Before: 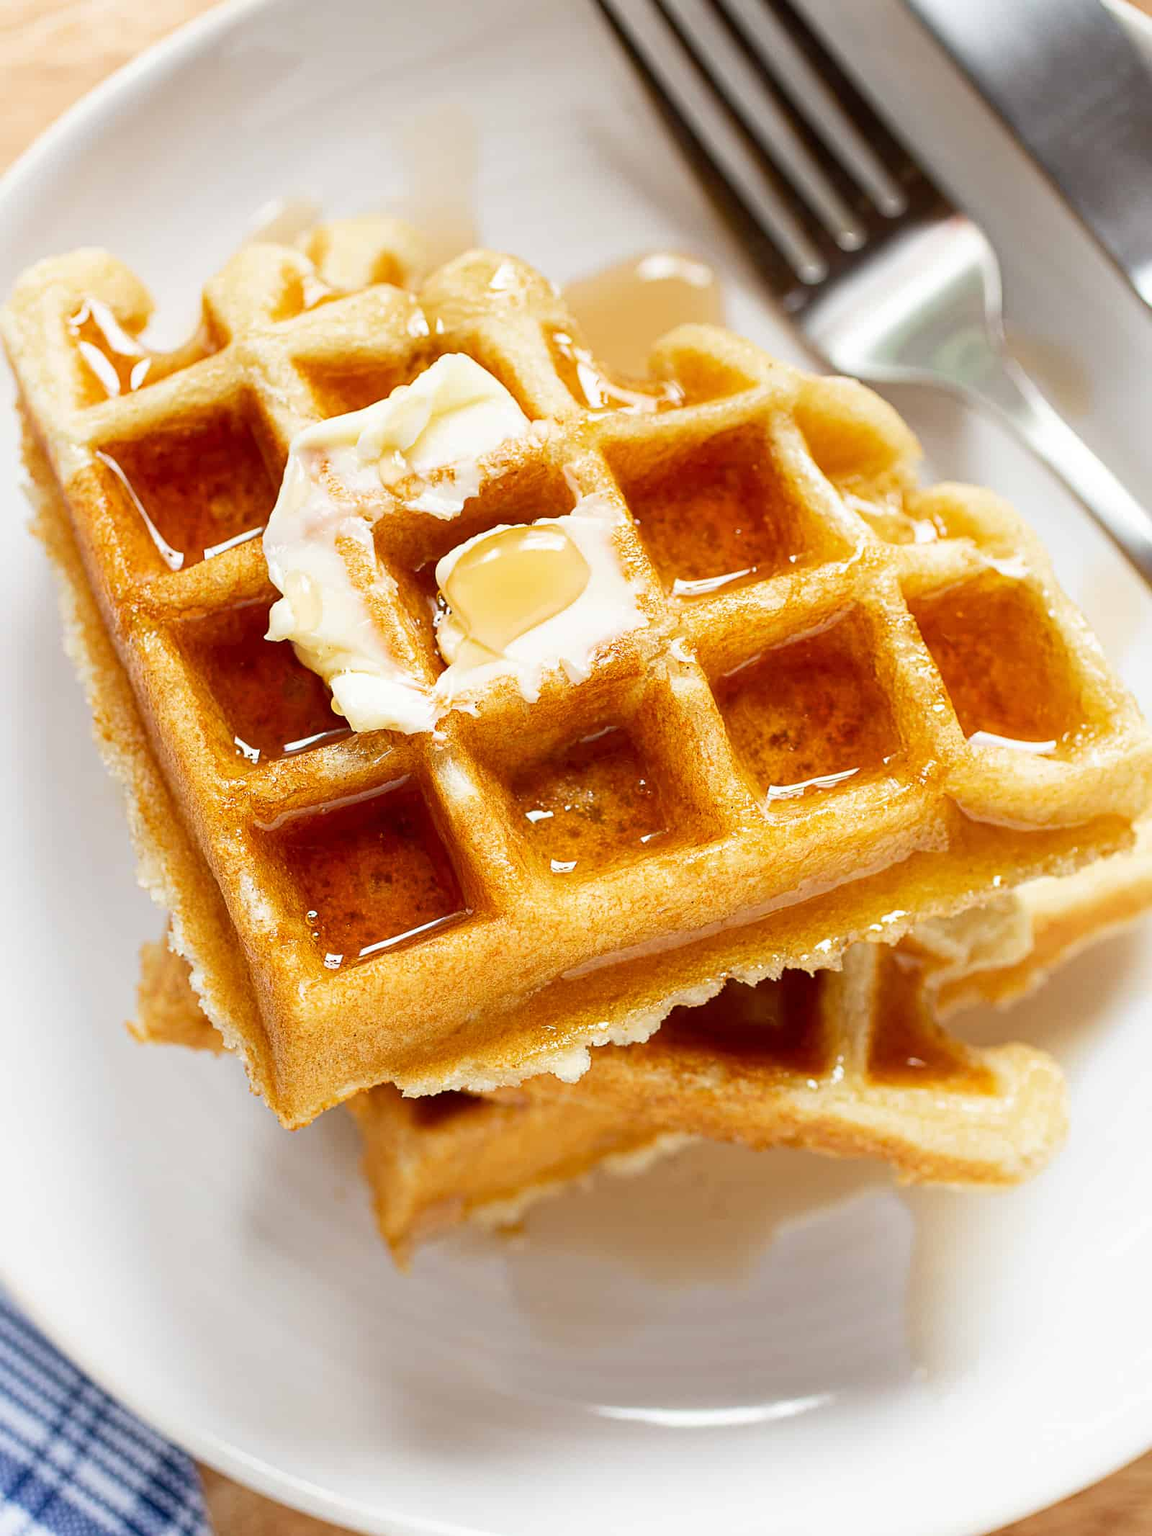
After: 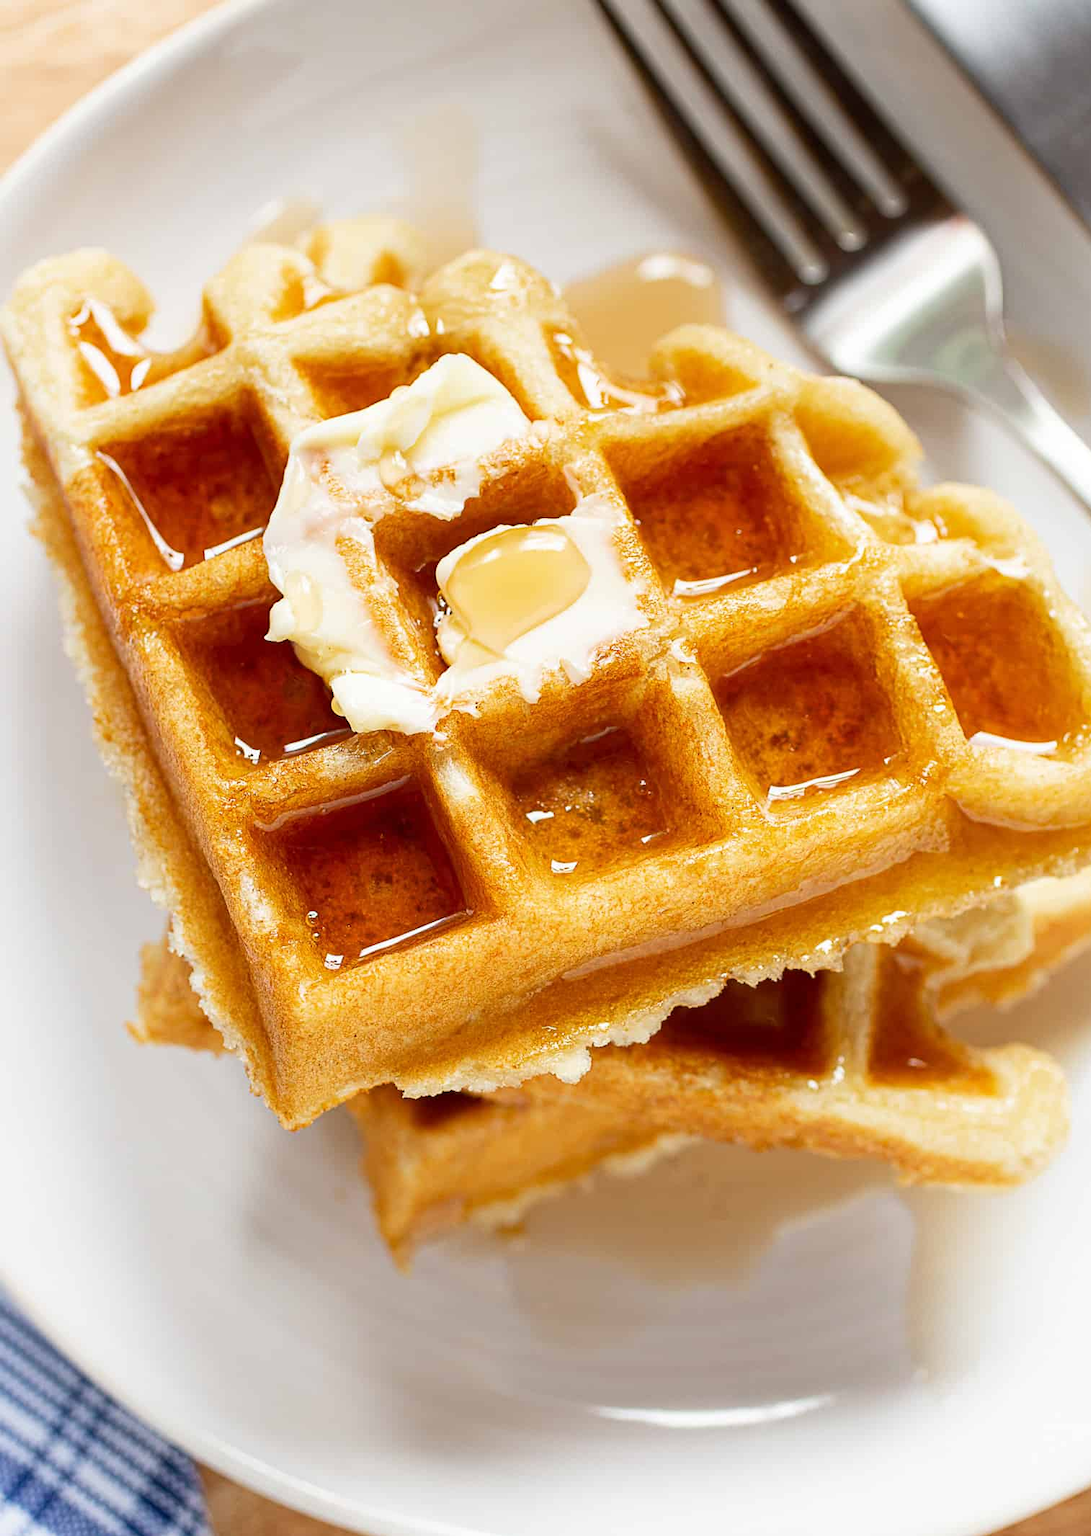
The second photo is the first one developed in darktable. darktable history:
crop and rotate: right 5.262%
